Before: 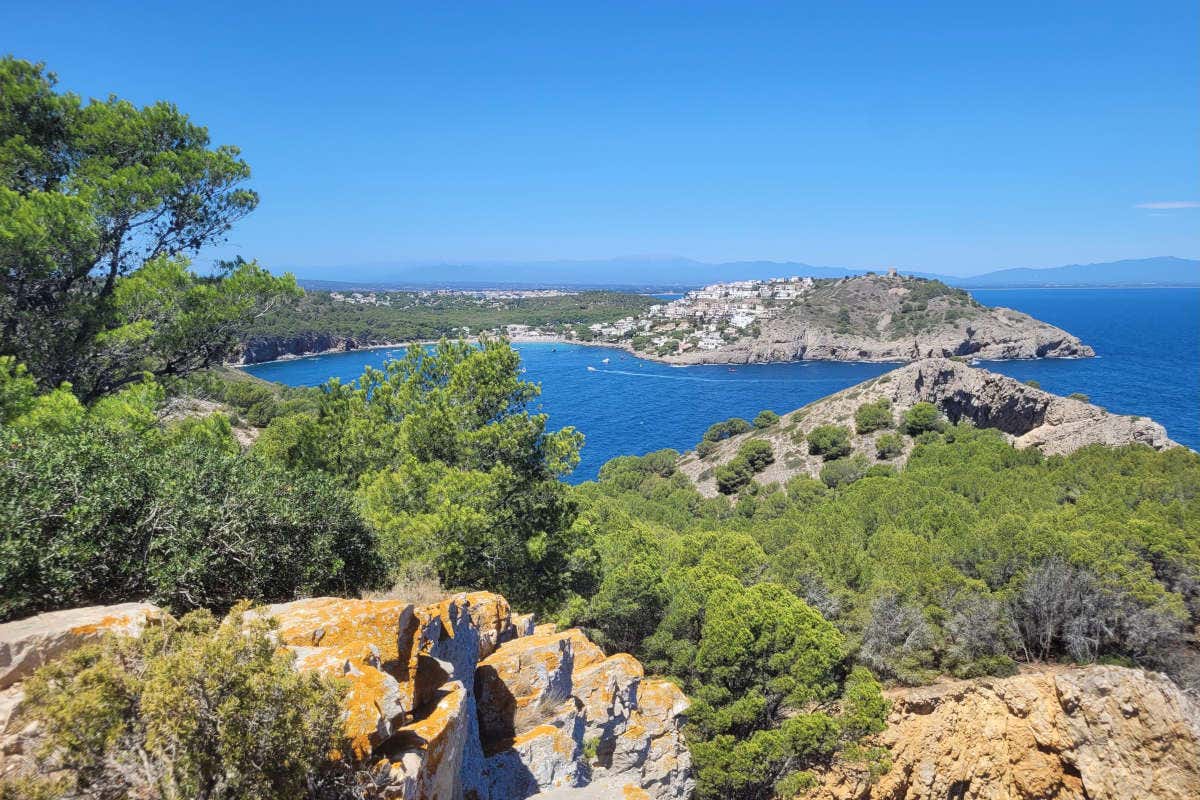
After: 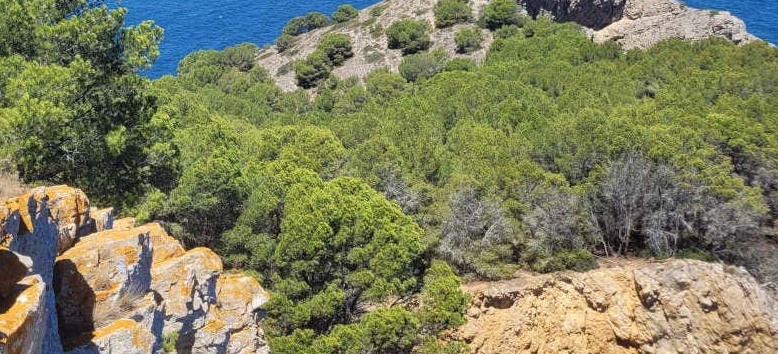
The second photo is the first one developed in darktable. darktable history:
contrast brightness saturation: saturation -0.023
crop and rotate: left 35.106%, top 50.79%, bottom 4.898%
